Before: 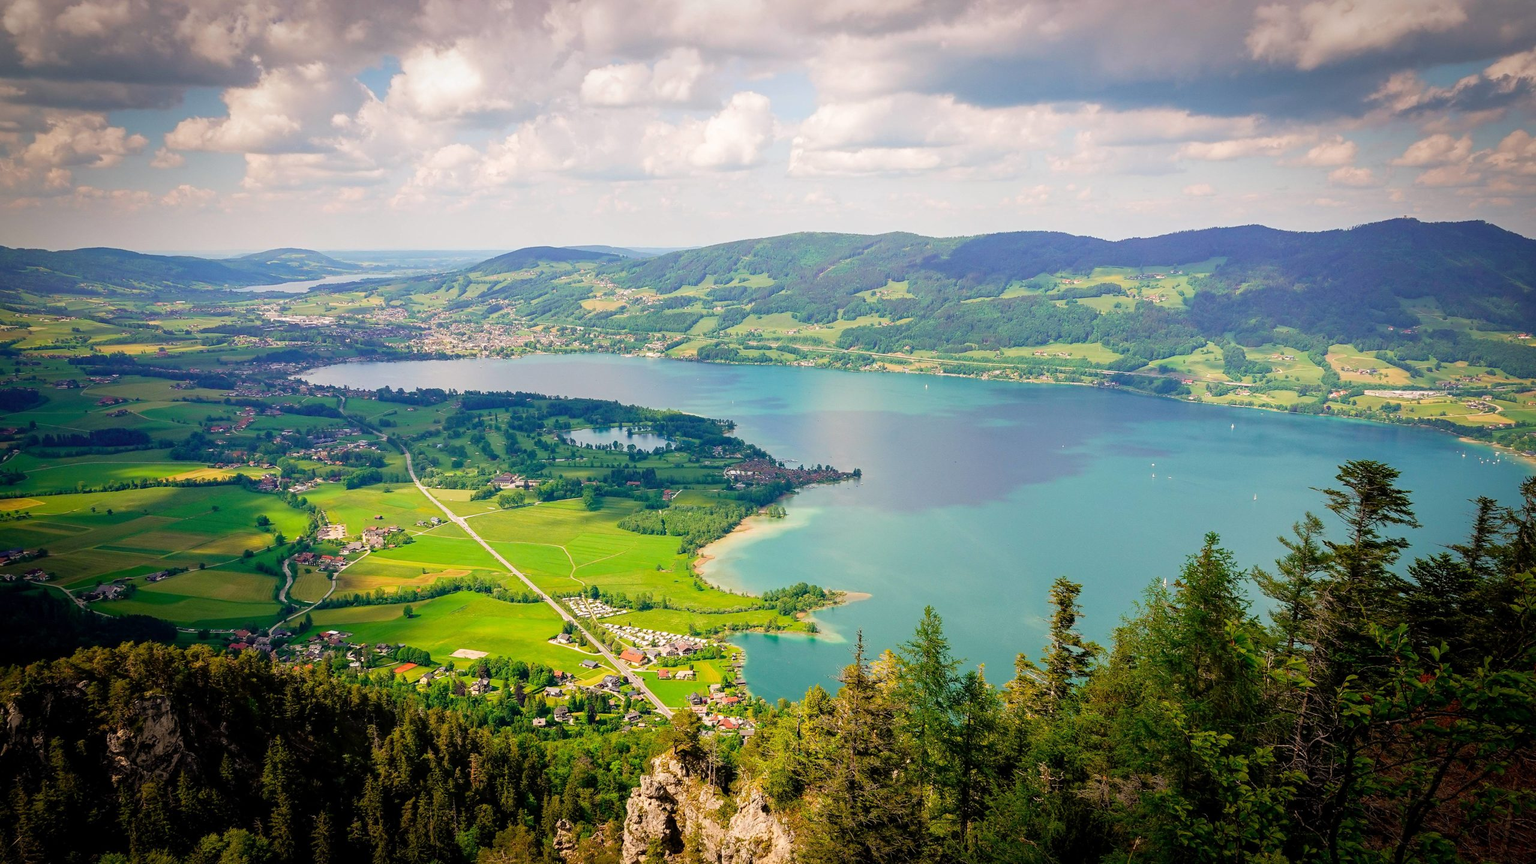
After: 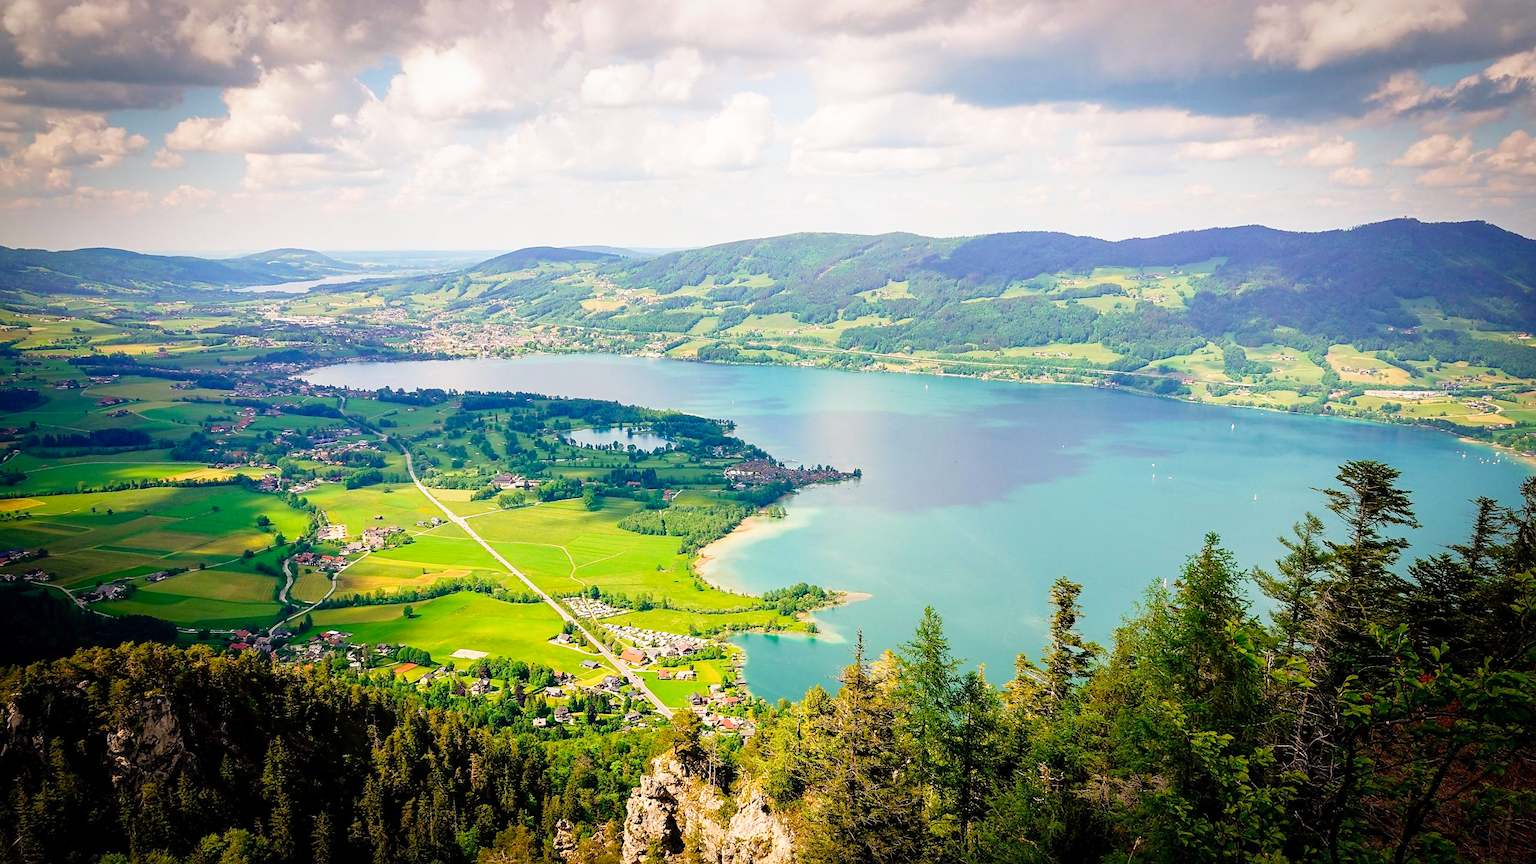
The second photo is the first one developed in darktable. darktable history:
tone curve: curves: ch0 [(0, 0) (0.051, 0.047) (0.102, 0.099) (0.258, 0.29) (0.442, 0.527) (0.695, 0.804) (0.88, 0.952) (1, 1)]; ch1 [(0, 0) (0.339, 0.298) (0.402, 0.363) (0.444, 0.415) (0.485, 0.469) (0.494, 0.493) (0.504, 0.501) (0.525, 0.534) (0.555, 0.593) (0.594, 0.648) (1, 1)]; ch2 [(0, 0) (0.48, 0.48) (0.504, 0.5) (0.535, 0.557) (0.581, 0.623) (0.649, 0.683) (0.824, 0.815) (1, 1)], preserve colors none
sharpen: radius 1.555, amount 0.366, threshold 1.587
